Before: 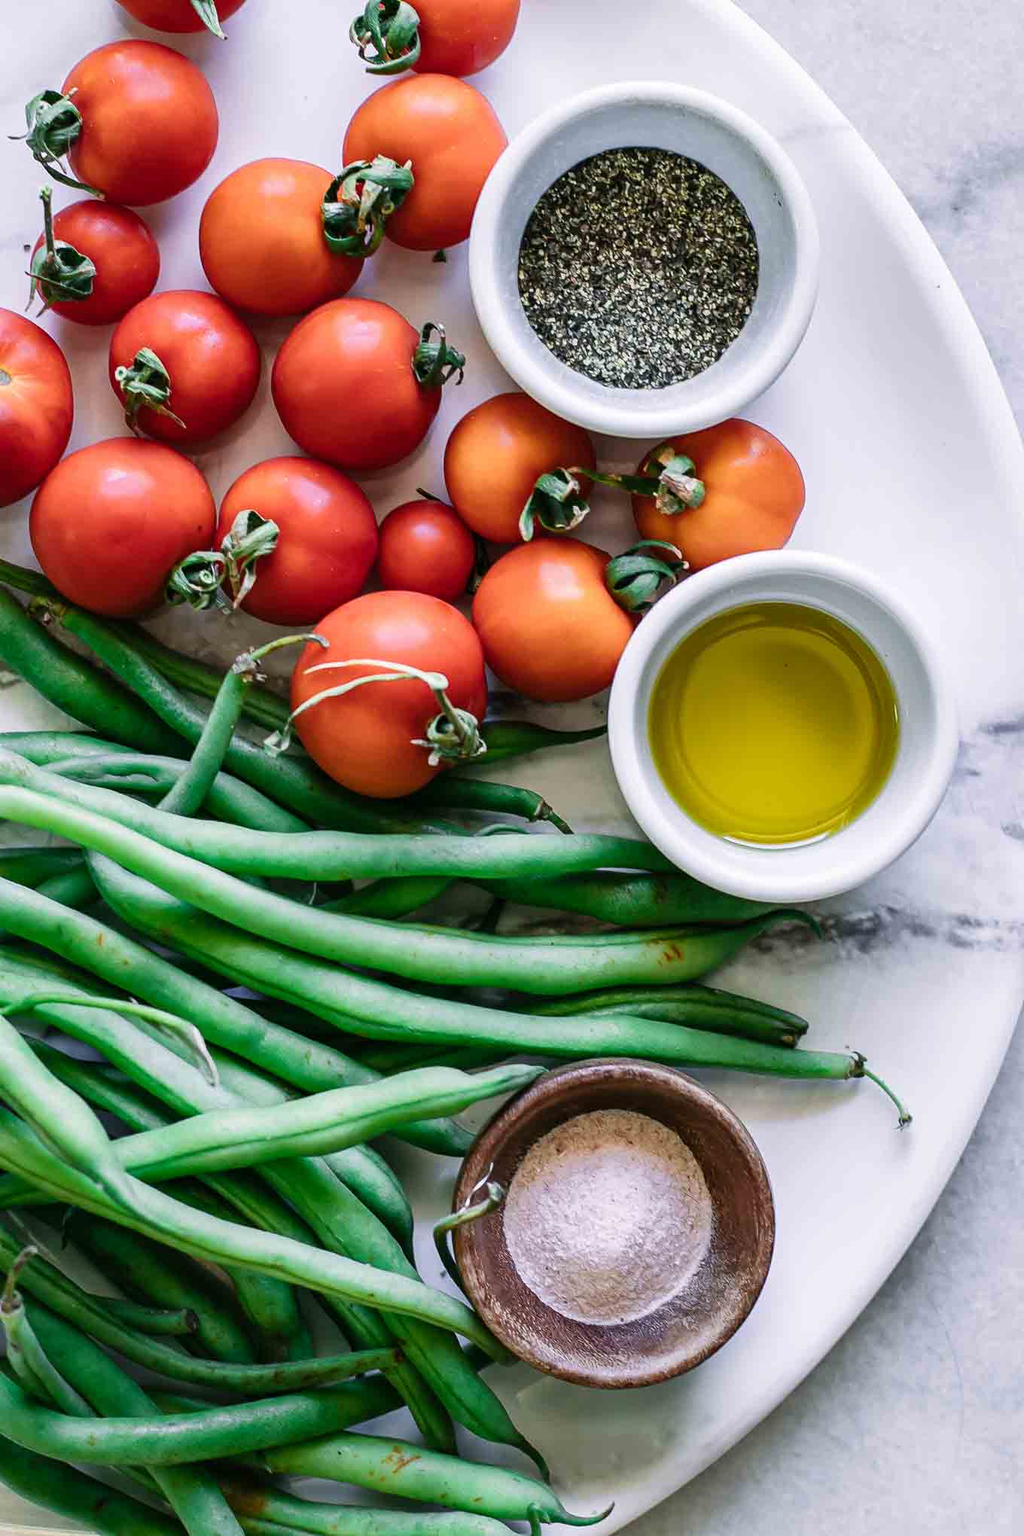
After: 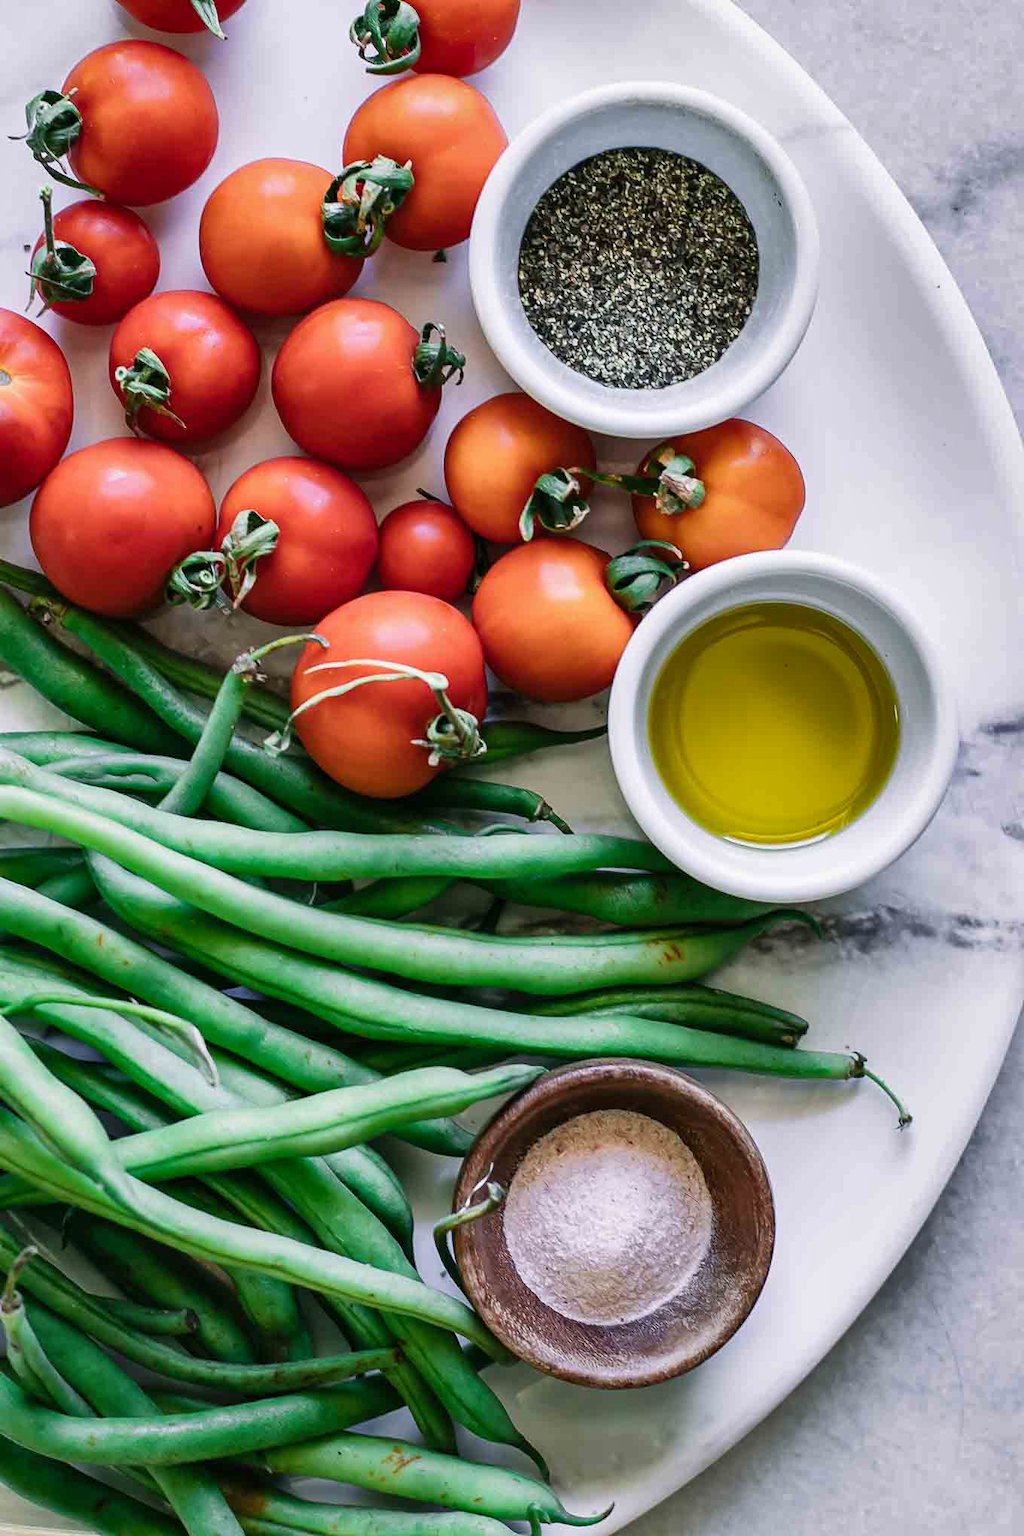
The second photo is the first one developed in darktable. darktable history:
exposure: exposure -0.04 EV, compensate exposure bias true, compensate highlight preservation false
shadows and highlights: radius 134.92, soften with gaussian
